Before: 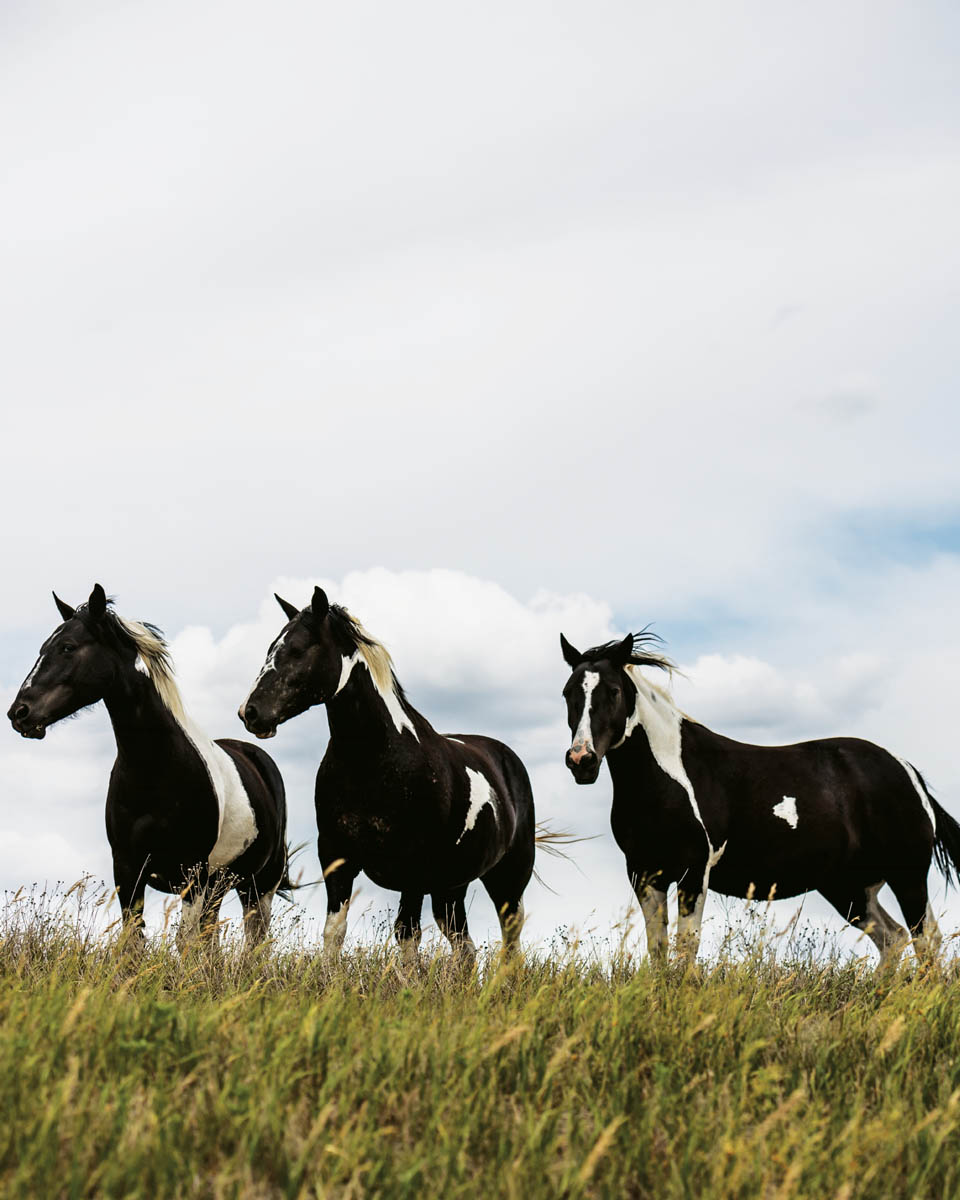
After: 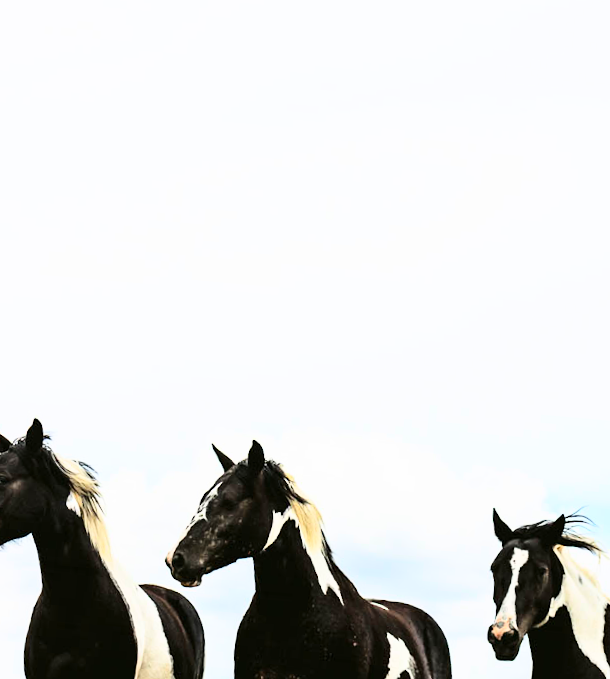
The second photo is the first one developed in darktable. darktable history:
base curve: curves: ch0 [(0, 0) (0.018, 0.026) (0.143, 0.37) (0.33, 0.731) (0.458, 0.853) (0.735, 0.965) (0.905, 0.986) (1, 1)]
crop and rotate: angle -4.99°, left 2.122%, top 6.945%, right 27.566%, bottom 30.519%
